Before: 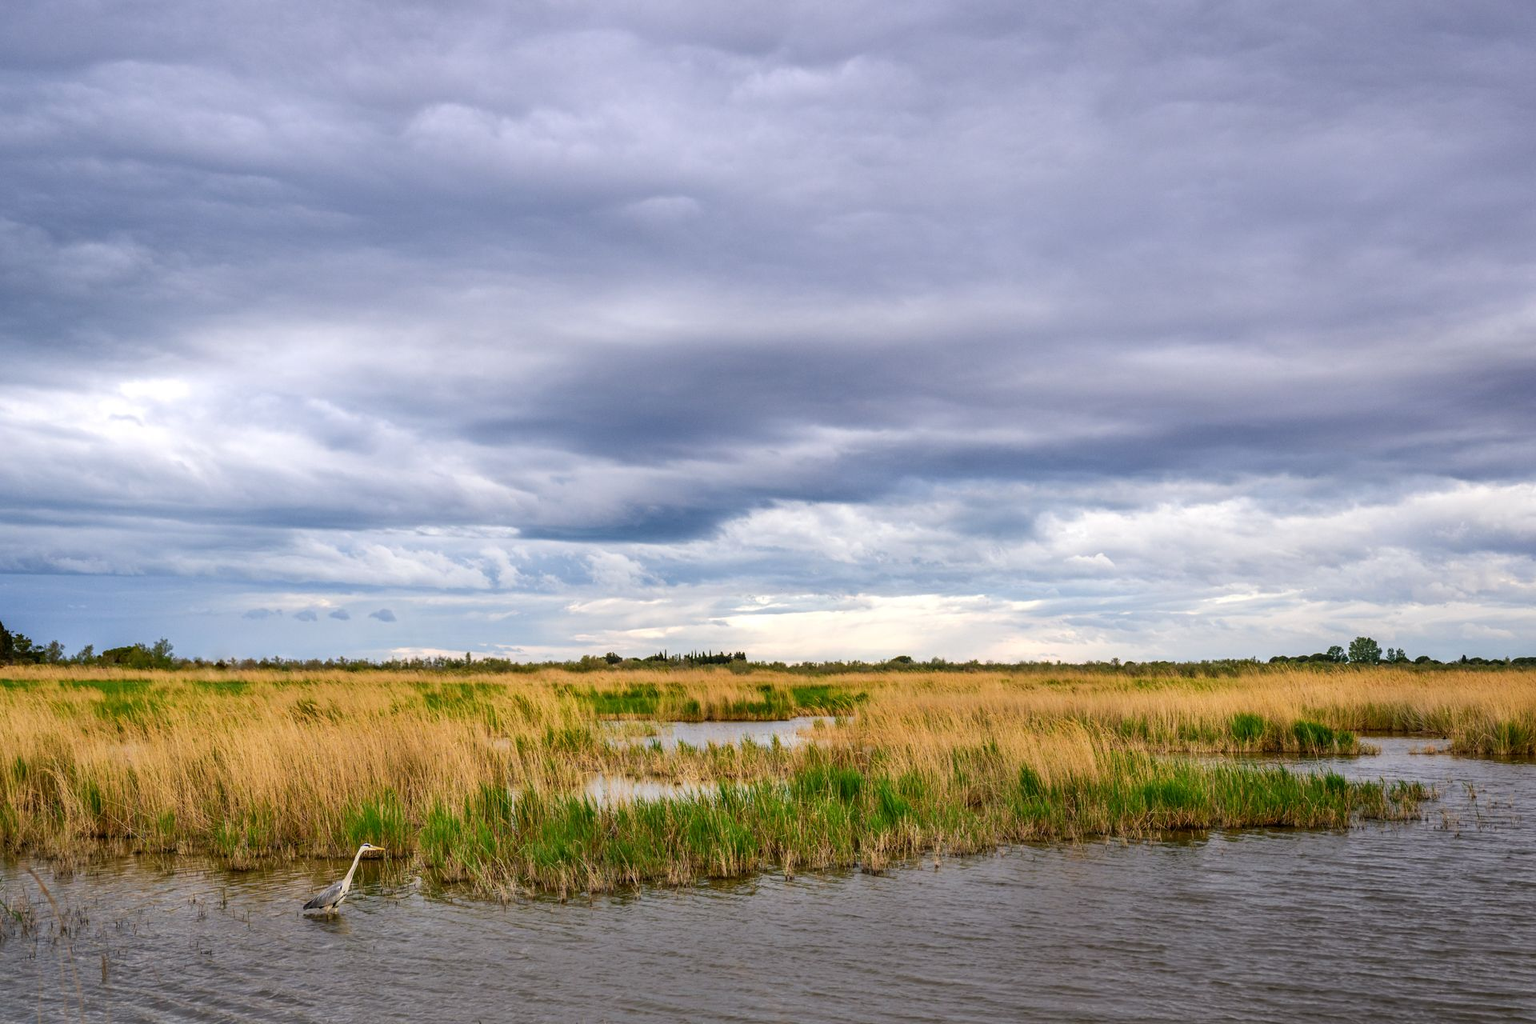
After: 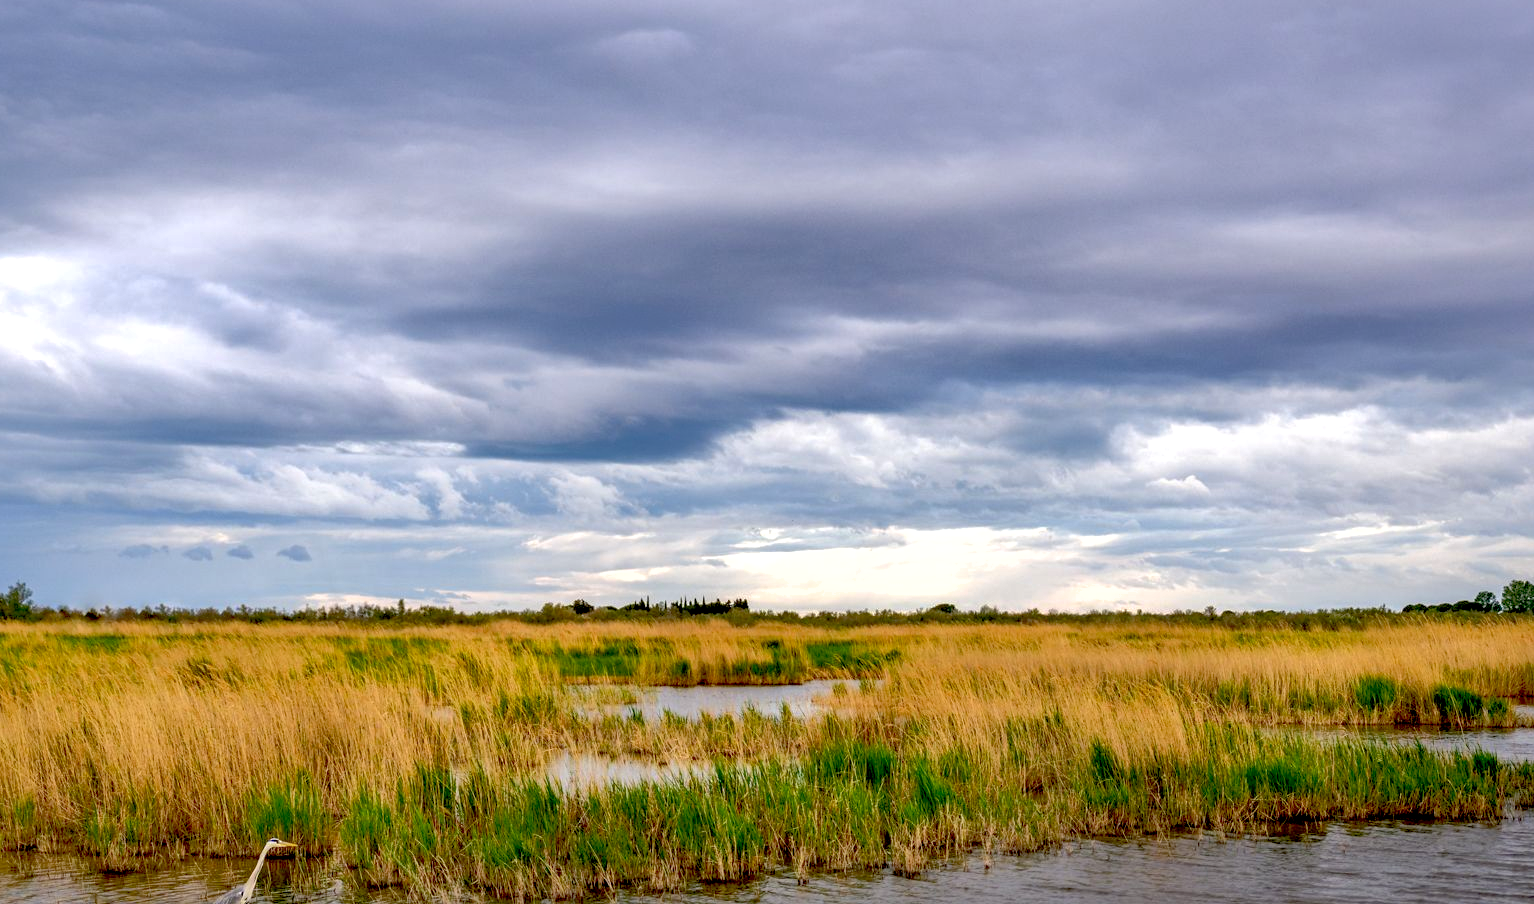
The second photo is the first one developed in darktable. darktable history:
shadows and highlights: shadows color adjustment 97.98%, highlights color adjustment 59.38%
crop: left 9.592%, top 16.928%, right 10.487%, bottom 12.388%
exposure: black level correction 0.024, exposure 0.18 EV, compensate highlight preservation false
